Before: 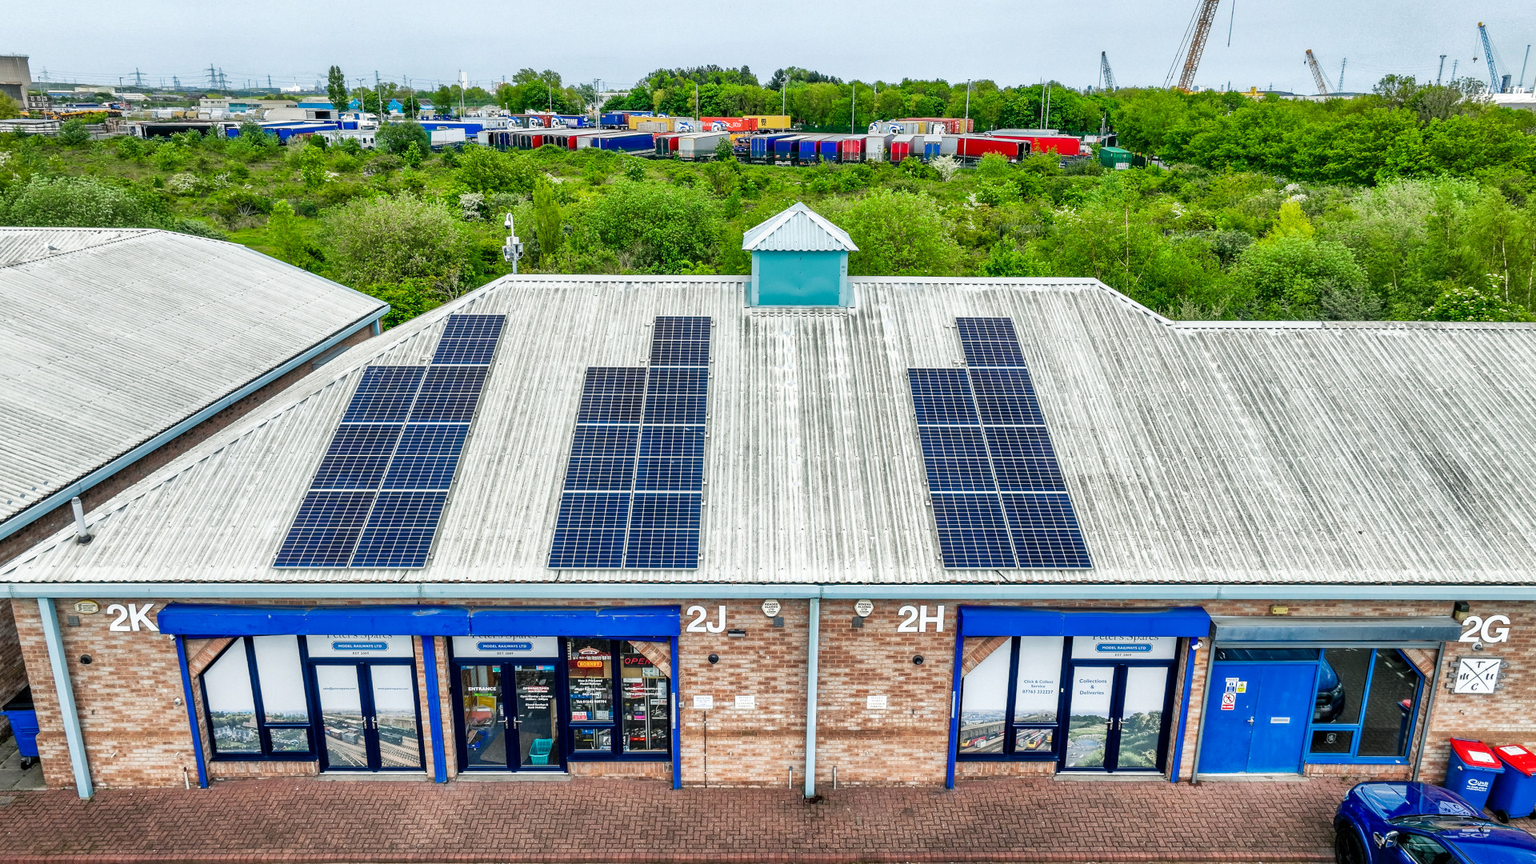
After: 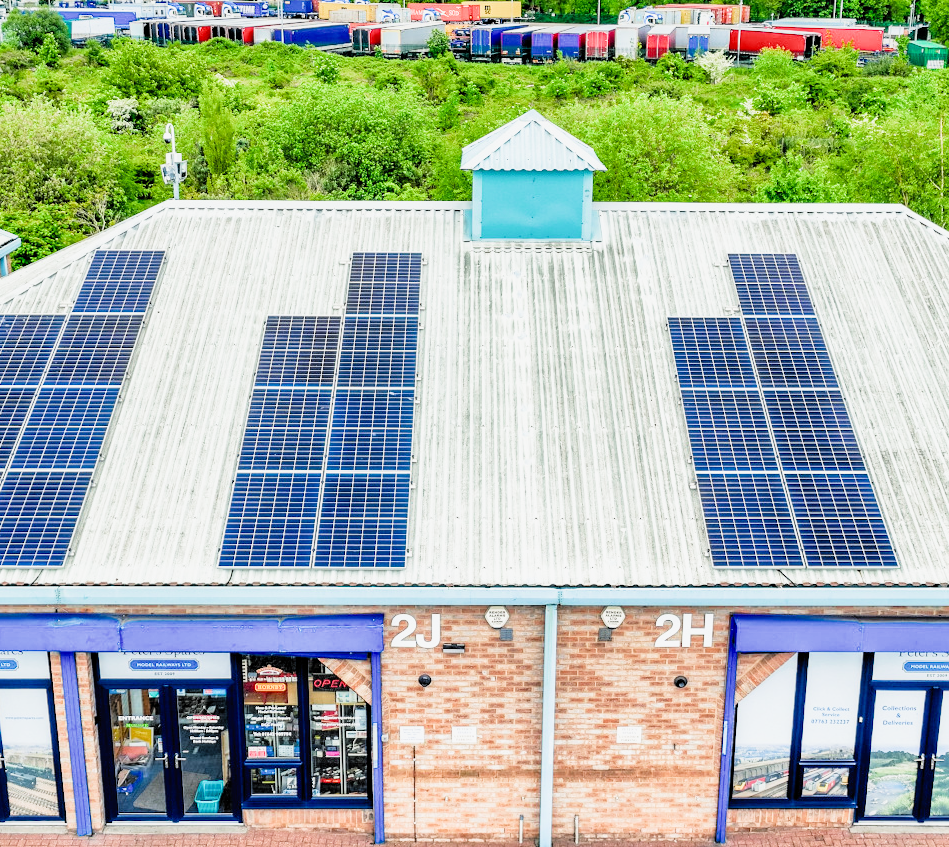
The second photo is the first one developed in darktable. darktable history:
crop and rotate: angle 0.02°, left 24.353%, top 13.219%, right 26.156%, bottom 8.224%
exposure: black level correction 0.001, exposure 1.398 EV, compensate exposure bias true, compensate highlight preservation false
filmic rgb: black relative exposure -4.58 EV, white relative exposure 4.8 EV, threshold 3 EV, hardness 2.36, latitude 36.07%, contrast 1.048, highlights saturation mix 1.32%, shadows ↔ highlights balance 1.25%, color science v4 (2020), enable highlight reconstruction true
